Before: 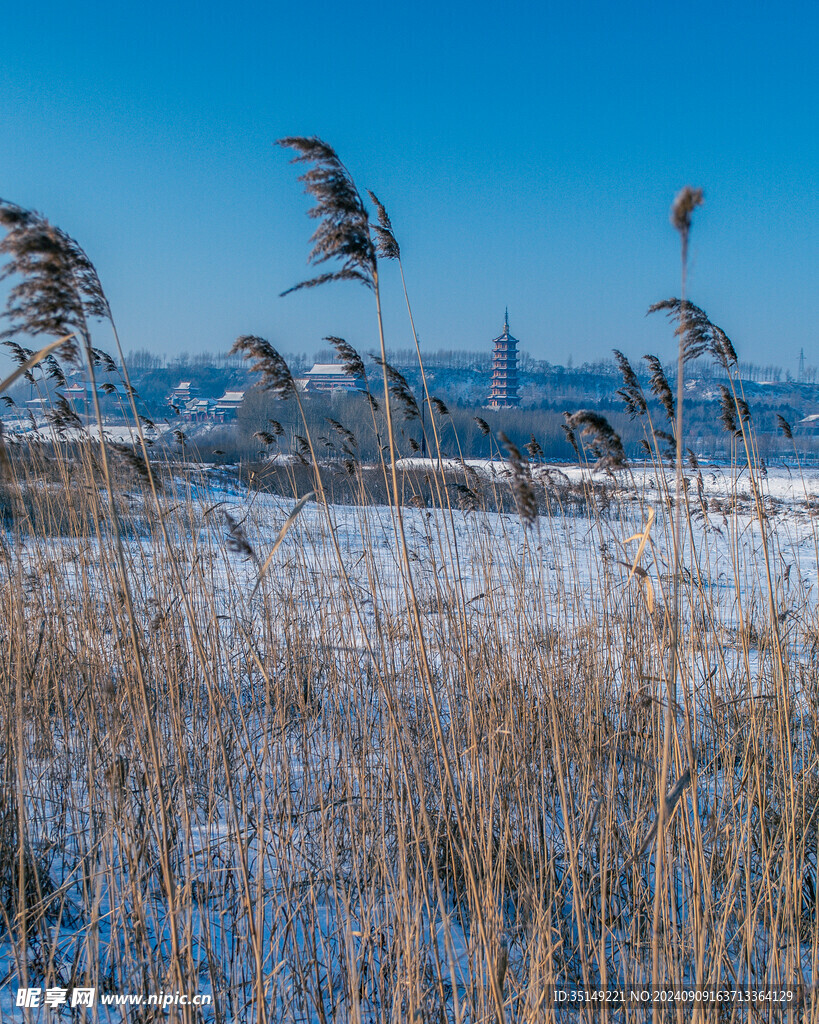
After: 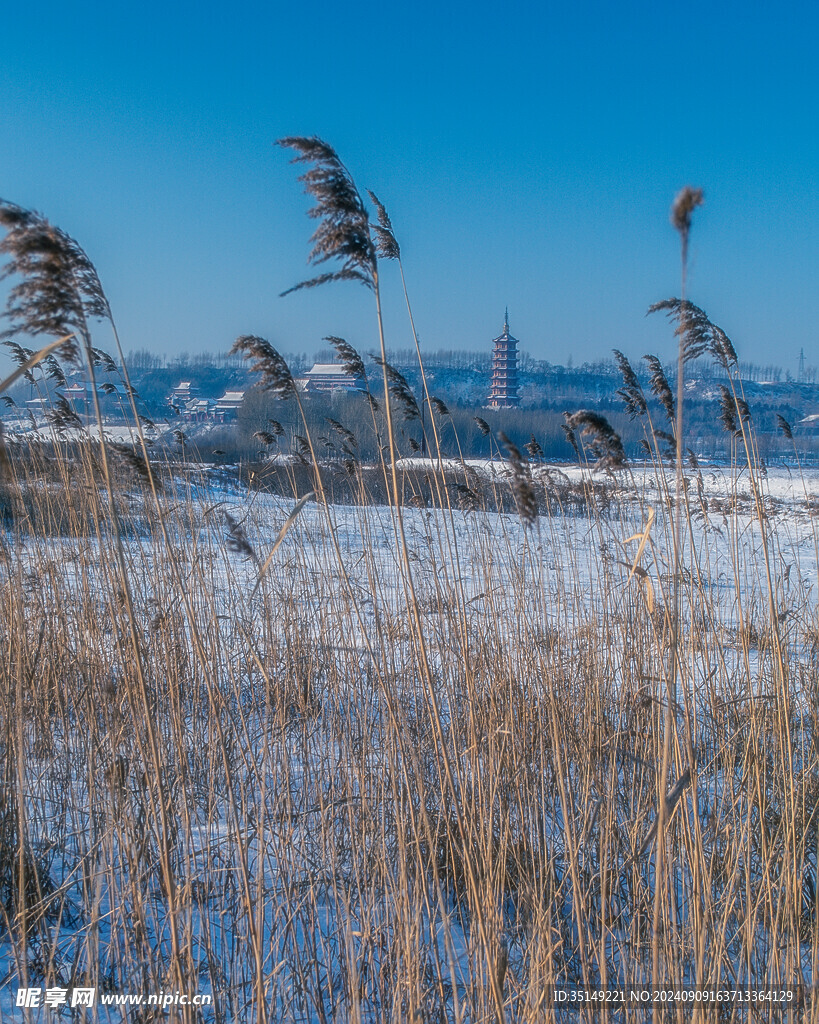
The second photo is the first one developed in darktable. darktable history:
sharpen: on, module defaults
soften: size 19.52%, mix 20.32%
exposure: exposure -0.157 EV, compensate highlight preservation false
